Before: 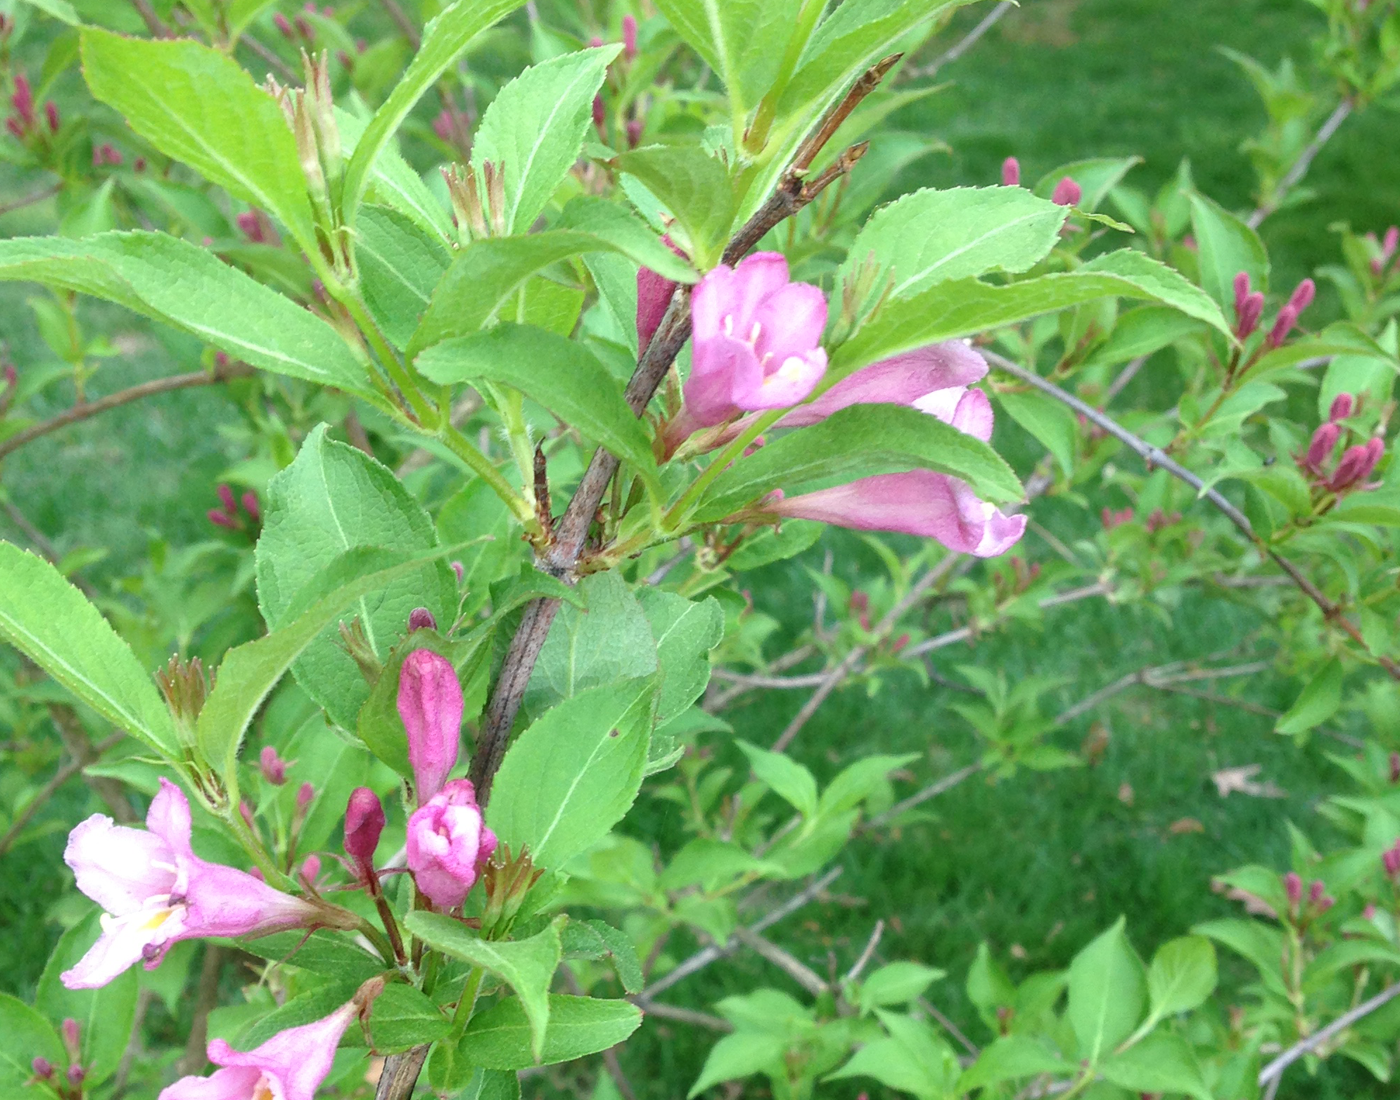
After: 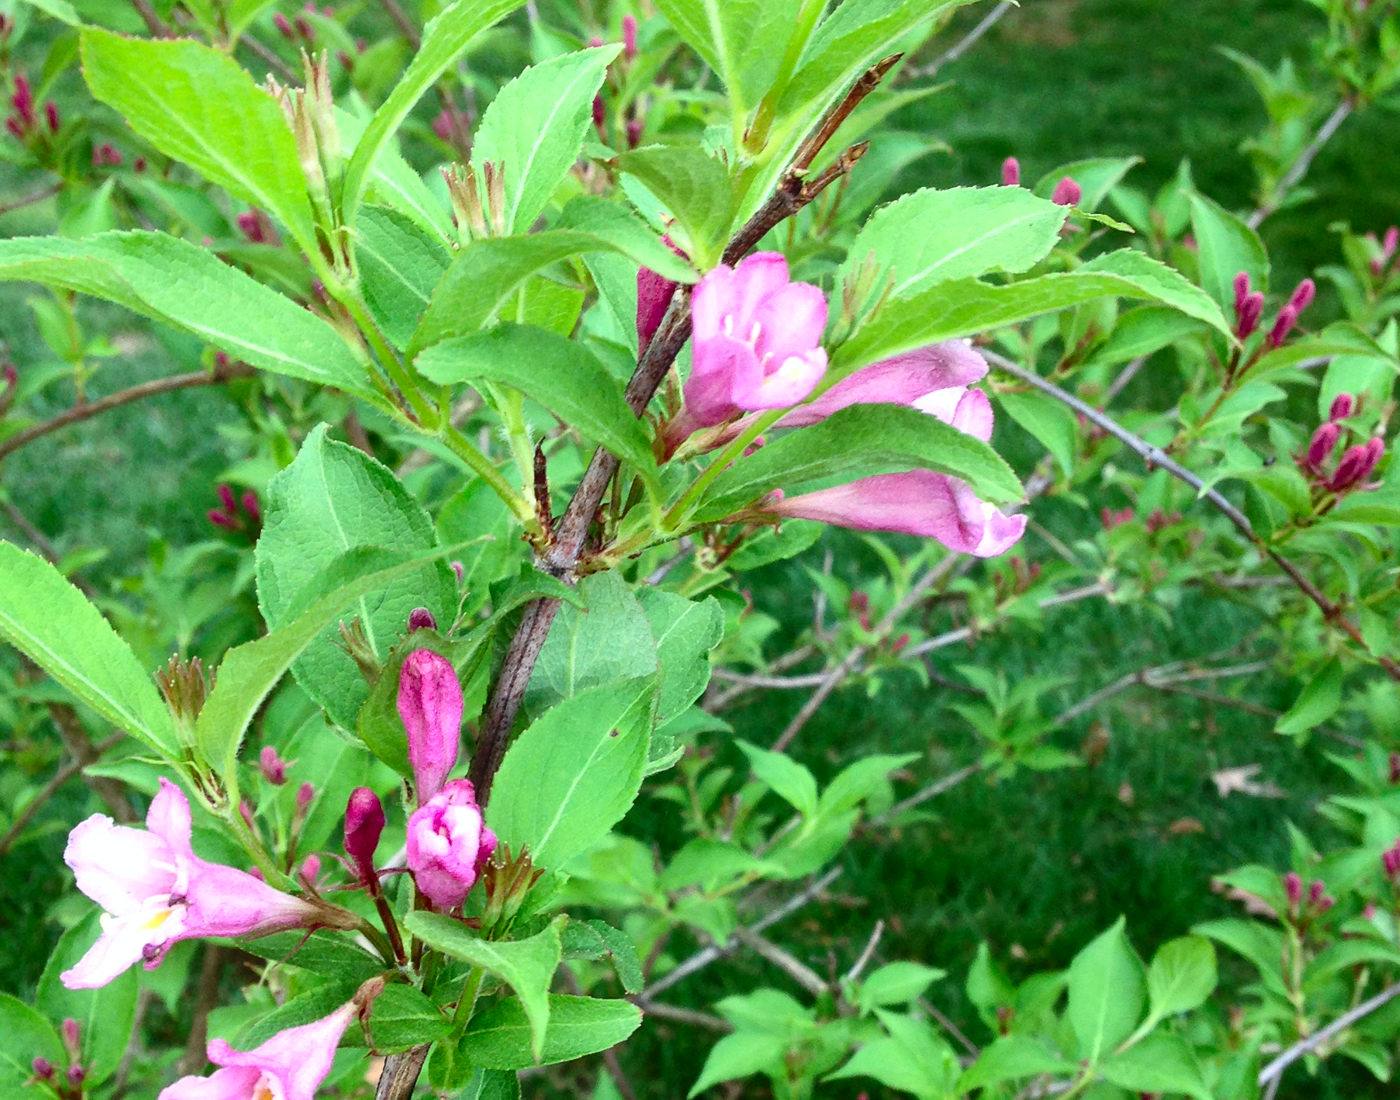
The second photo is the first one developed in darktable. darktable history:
contrast brightness saturation: contrast 0.22, brightness -0.19, saturation 0.24
color balance rgb: shadows lift › chroma 9.92%, shadows lift › hue 45.12°, power › luminance 3.26%, power › hue 231.93°, global offset › luminance 0.4%, global offset › chroma 0.21%, global offset › hue 255.02°
